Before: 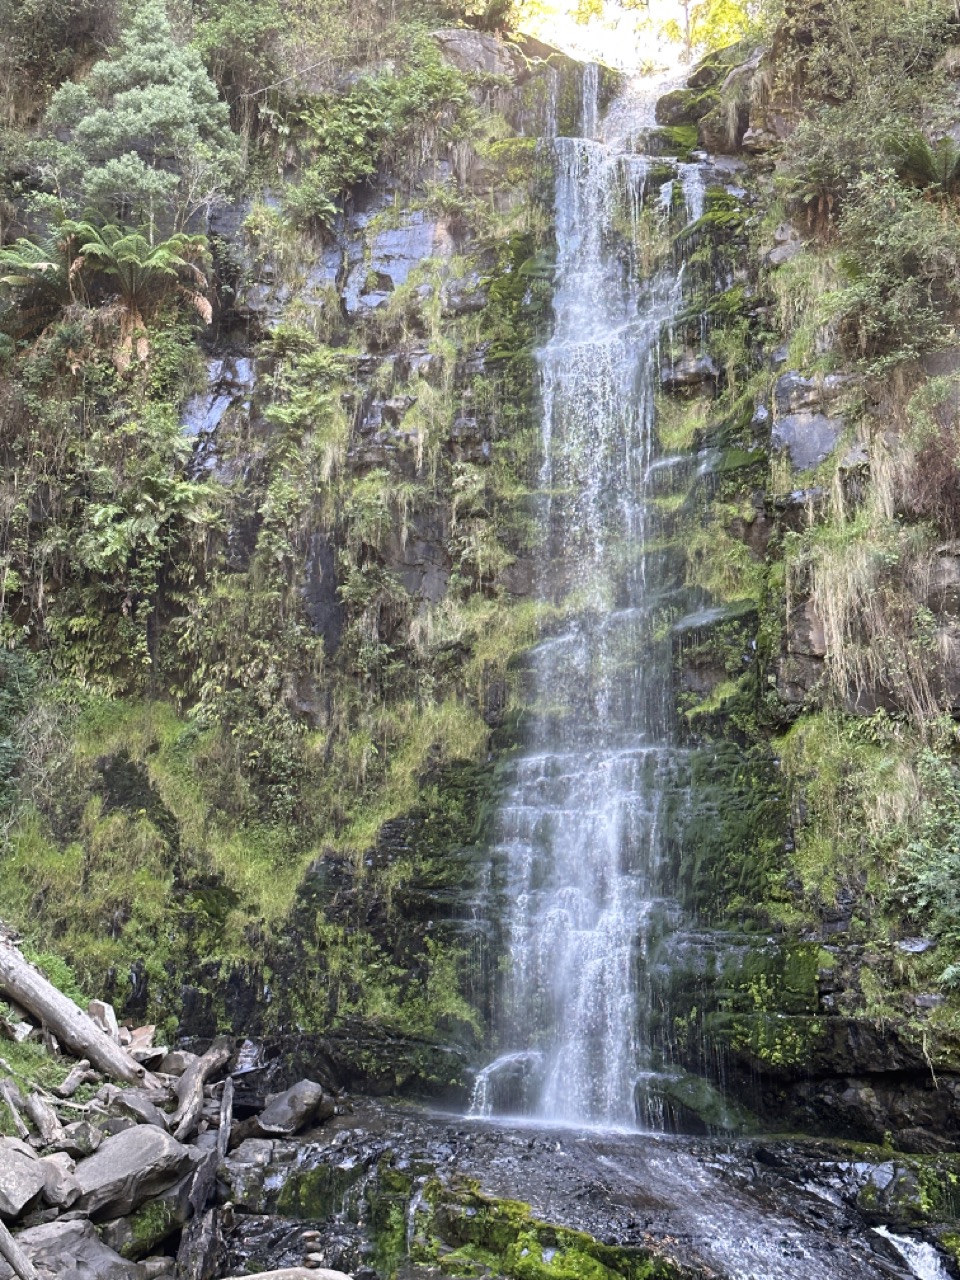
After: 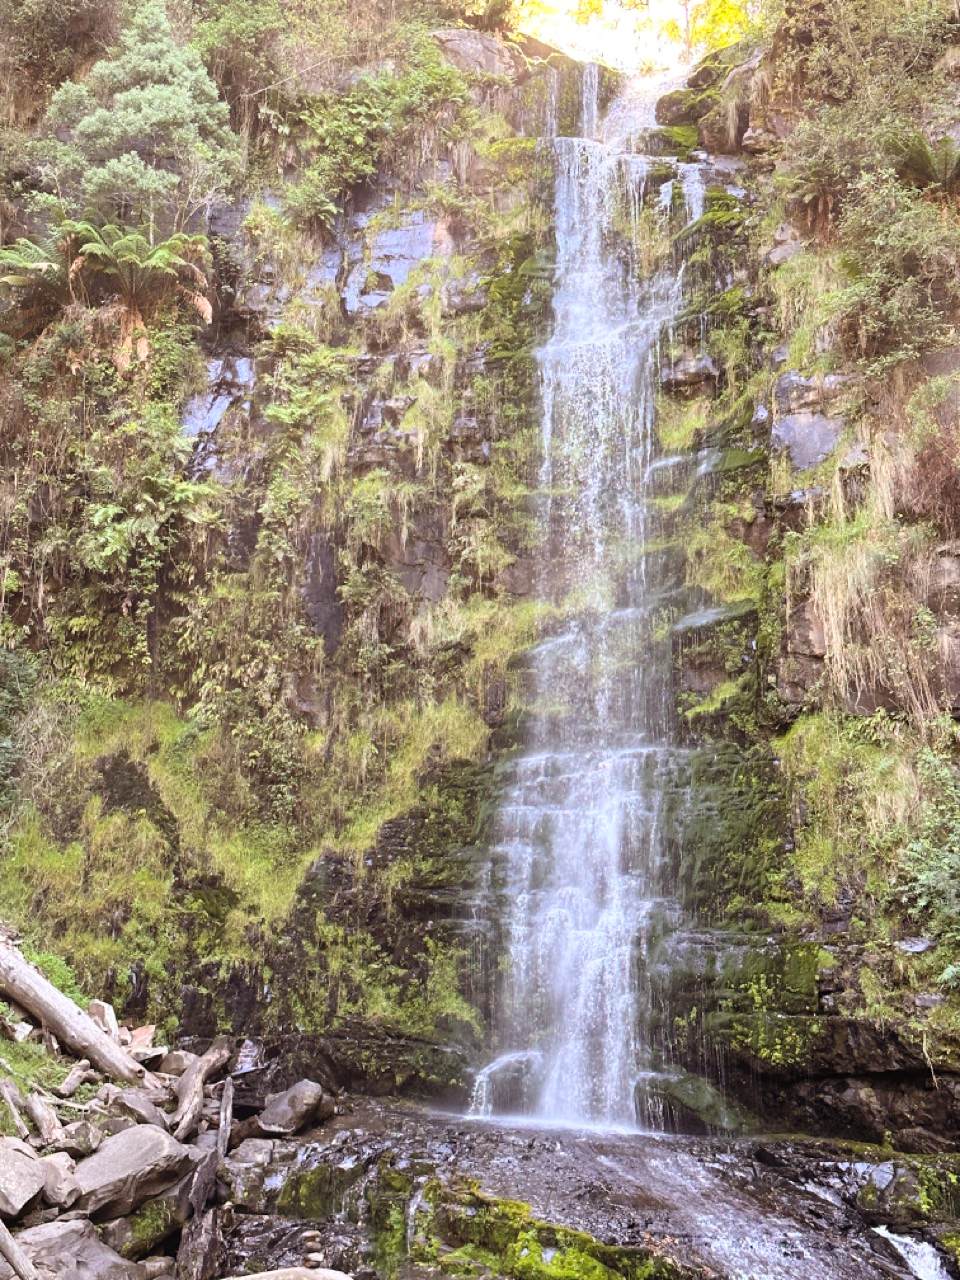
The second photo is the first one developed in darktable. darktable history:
contrast brightness saturation: contrast 0.14, brightness 0.21
rgb levels: mode RGB, independent channels, levels [[0, 0.5, 1], [0, 0.521, 1], [0, 0.536, 1]]
